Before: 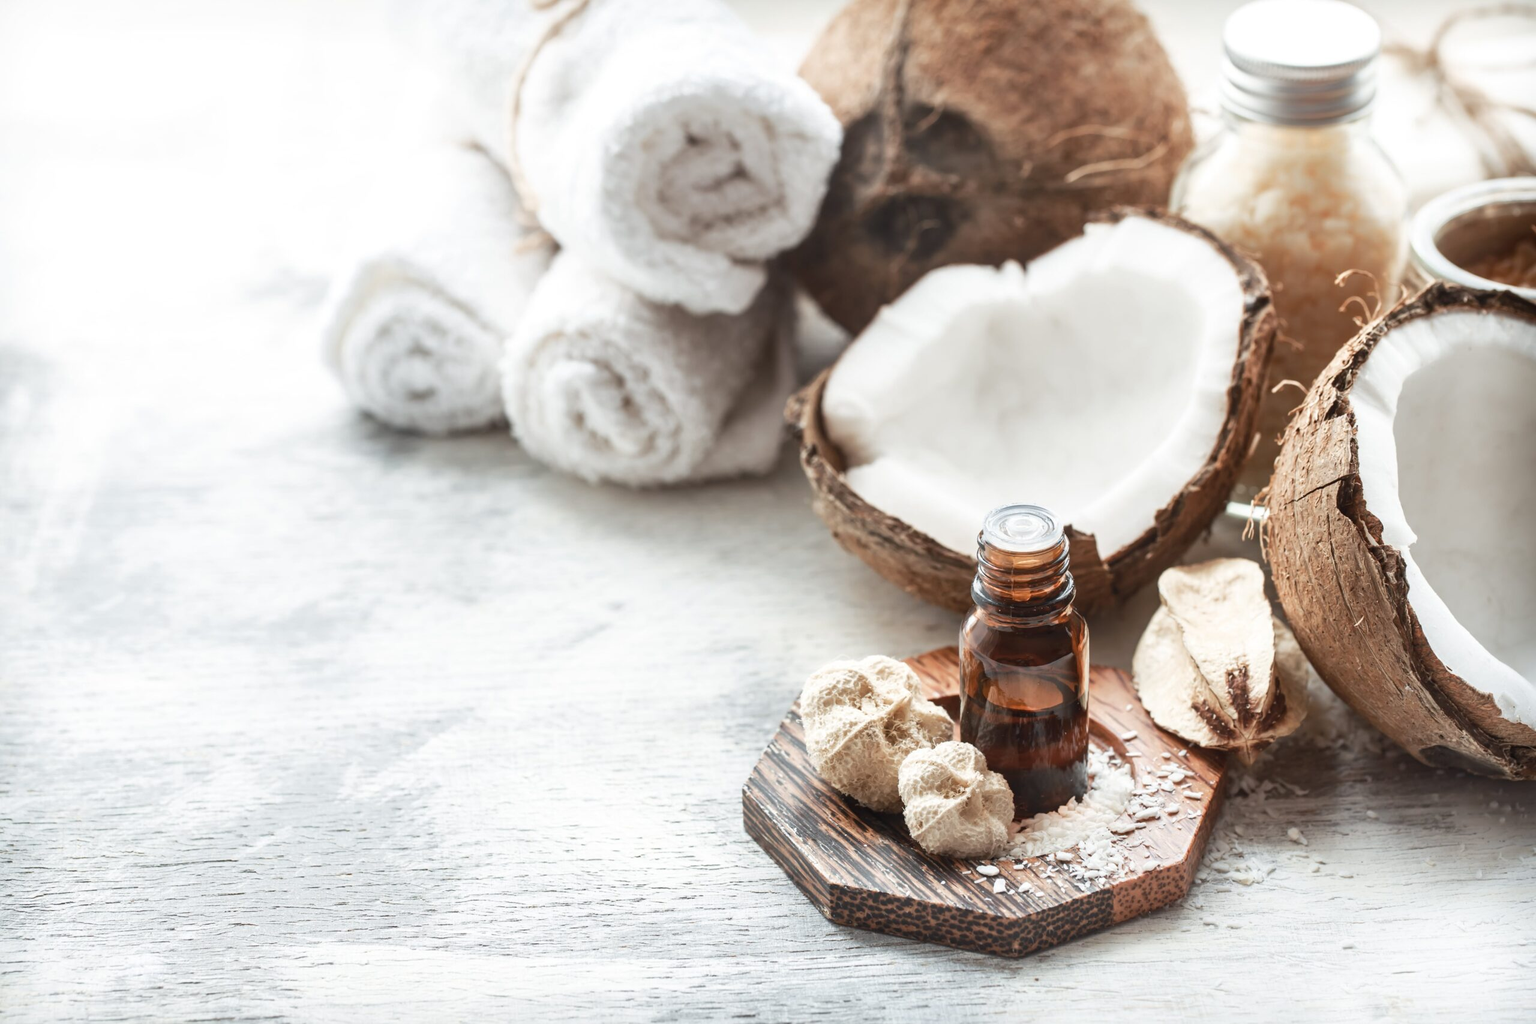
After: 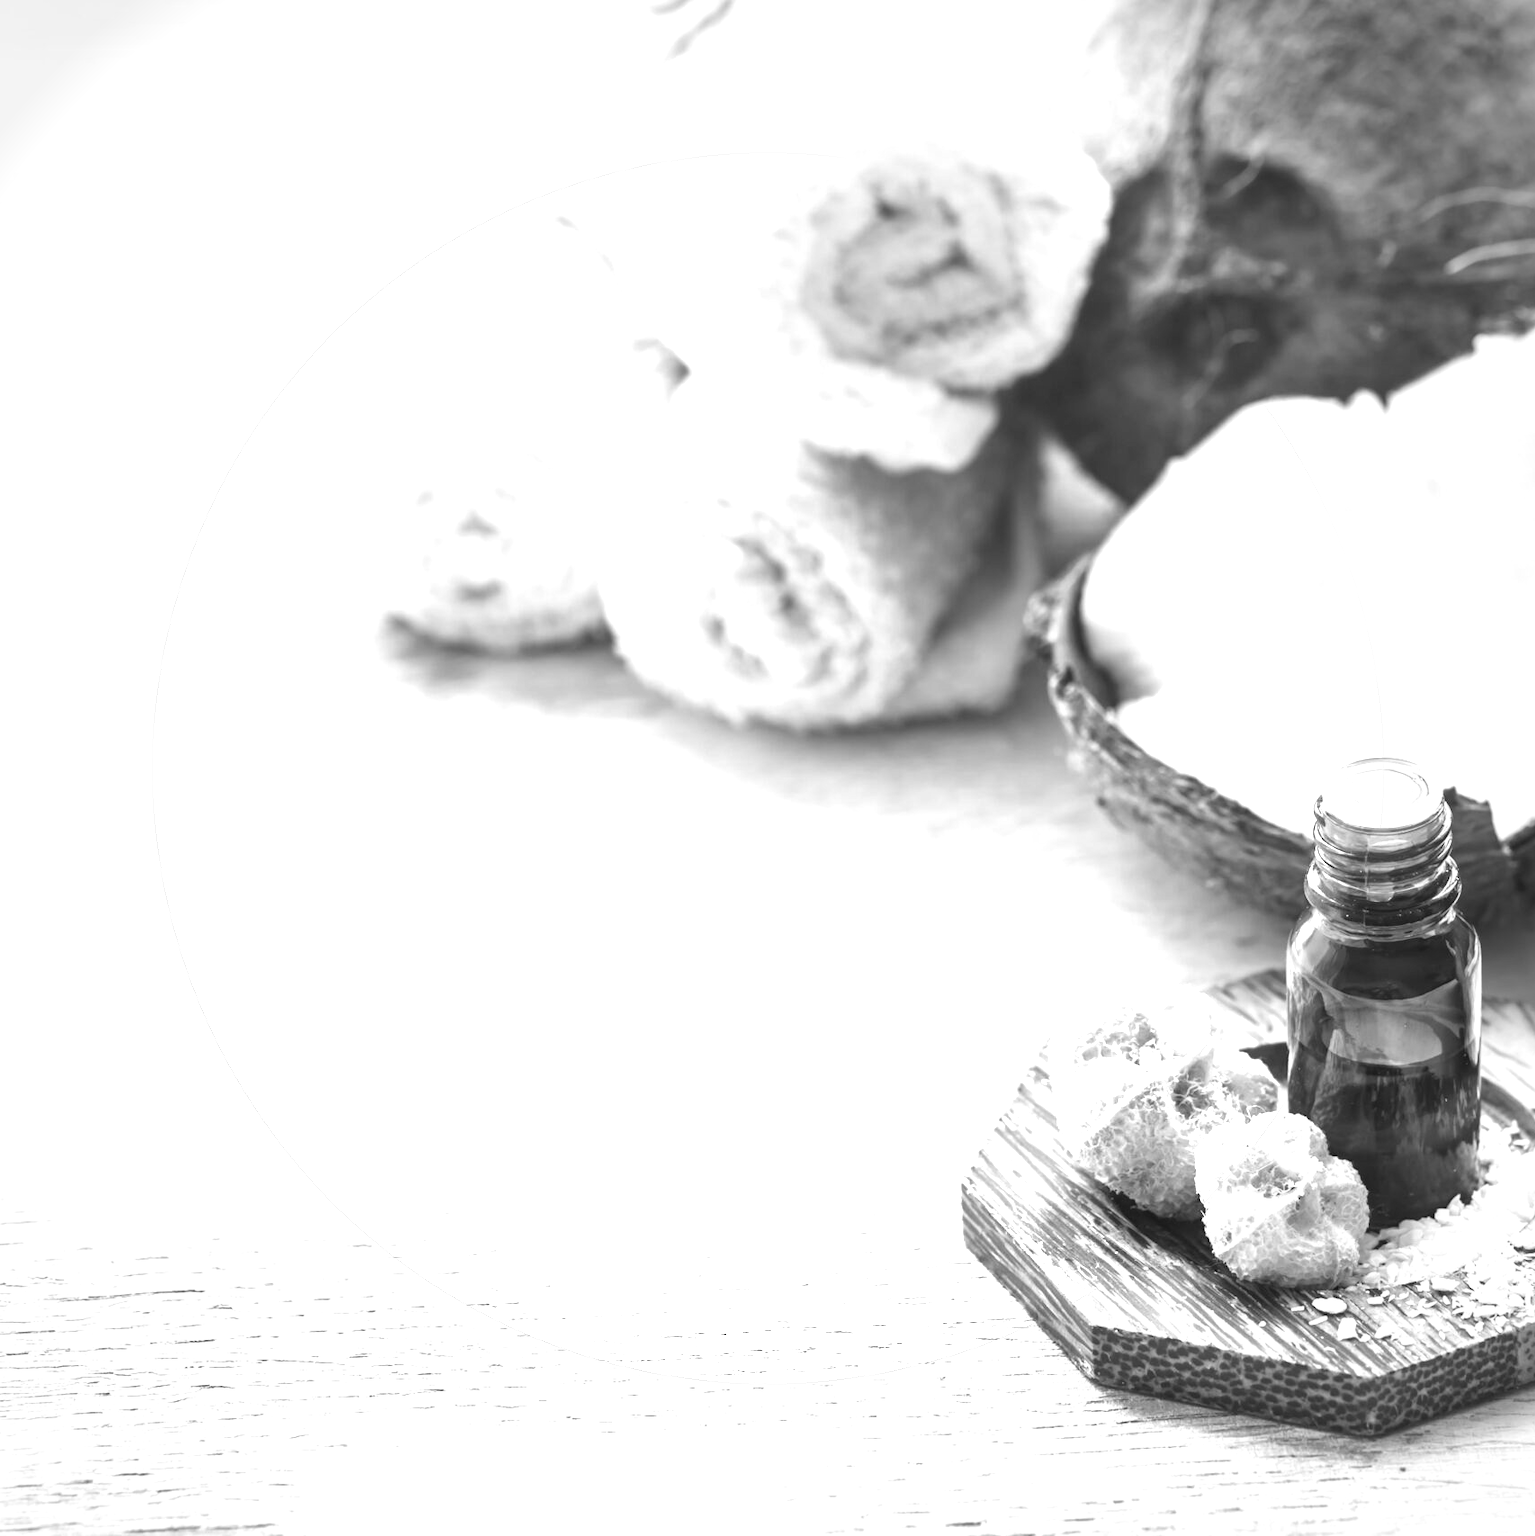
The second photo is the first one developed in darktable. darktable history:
tone equalizer: on, module defaults
graduated density: rotation 5.63°, offset 76.9
white balance: red 0.982, blue 1.018
levels: levels [0, 0.48, 0.961]
crop and rotate: left 6.617%, right 26.717%
monochrome: on, module defaults
exposure: black level correction 0, exposure 1.3 EV, compensate highlight preservation false
vignetting: saturation 0, unbound false
